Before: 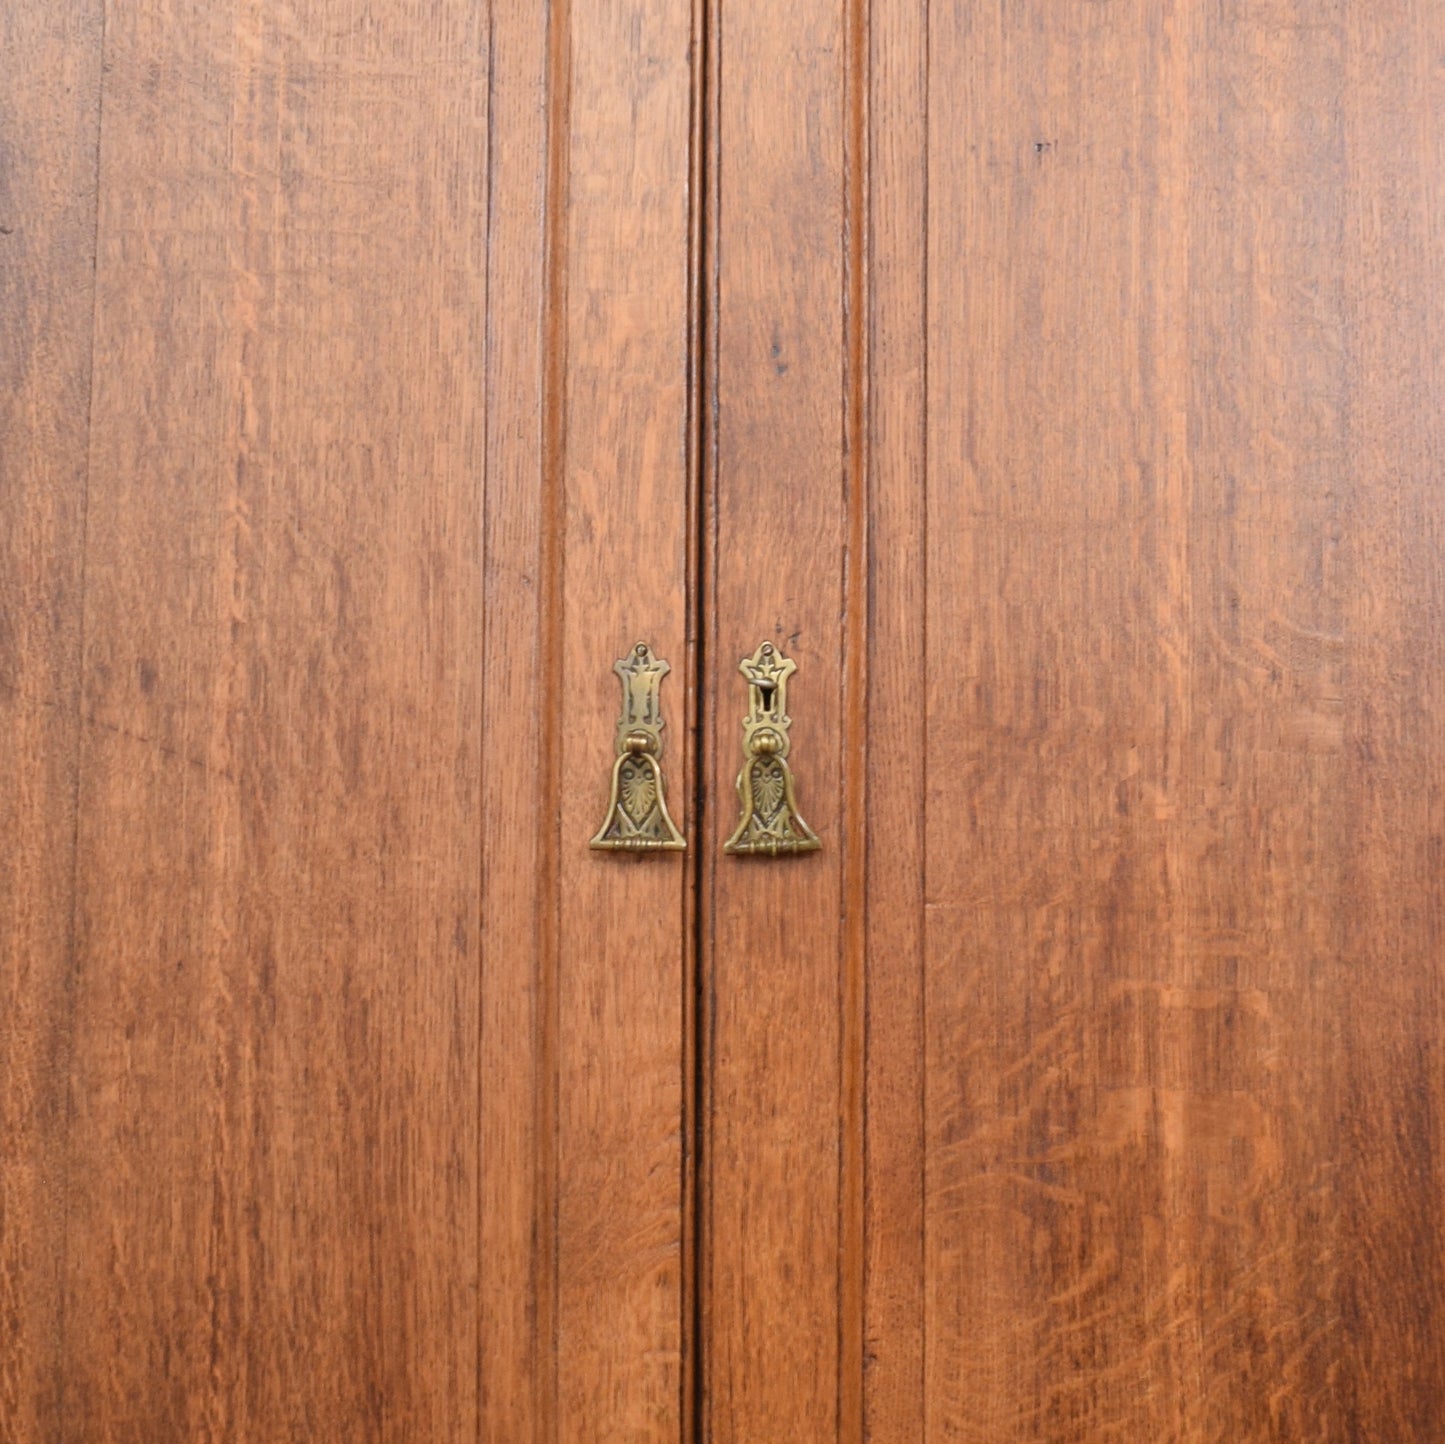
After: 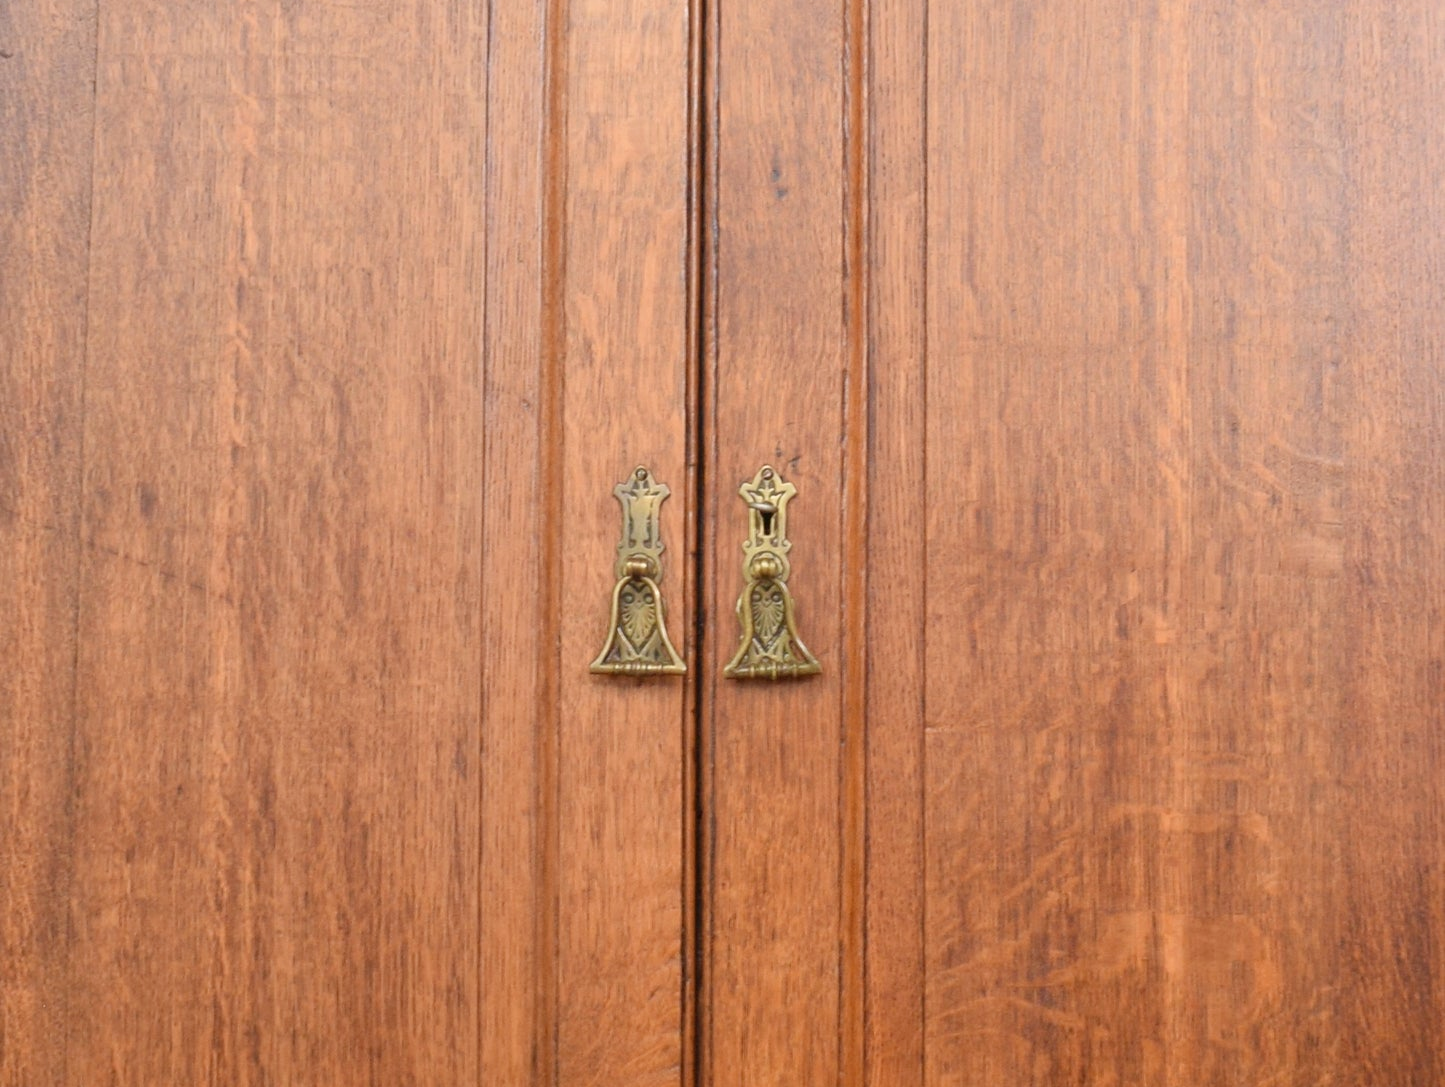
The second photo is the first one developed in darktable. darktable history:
crop and rotate: top 12.198%, bottom 12.5%
levels: levels [0, 0.478, 1]
